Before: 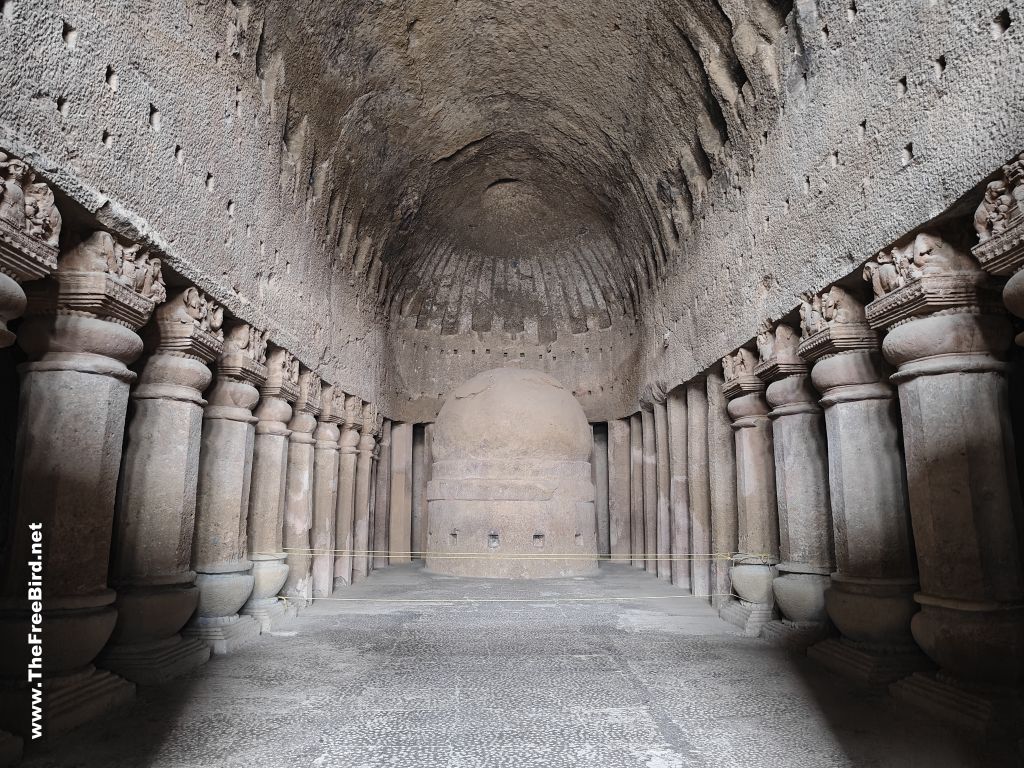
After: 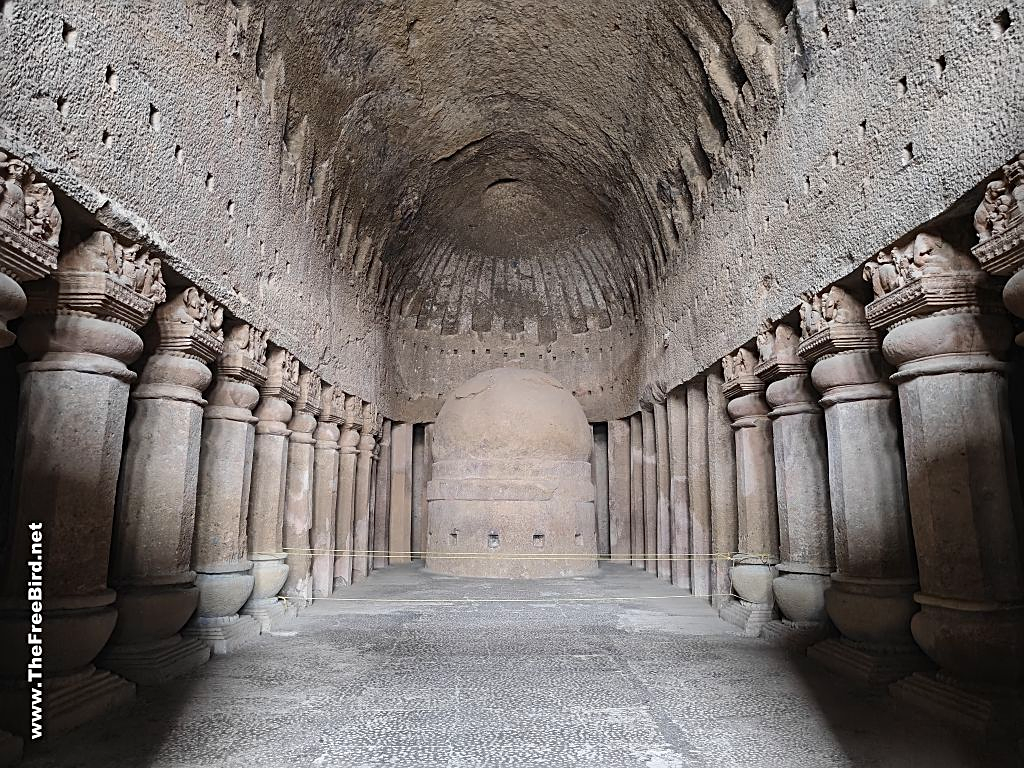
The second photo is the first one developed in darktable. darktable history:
contrast brightness saturation: contrast 0.04, saturation 0.16
sharpen: on, module defaults
